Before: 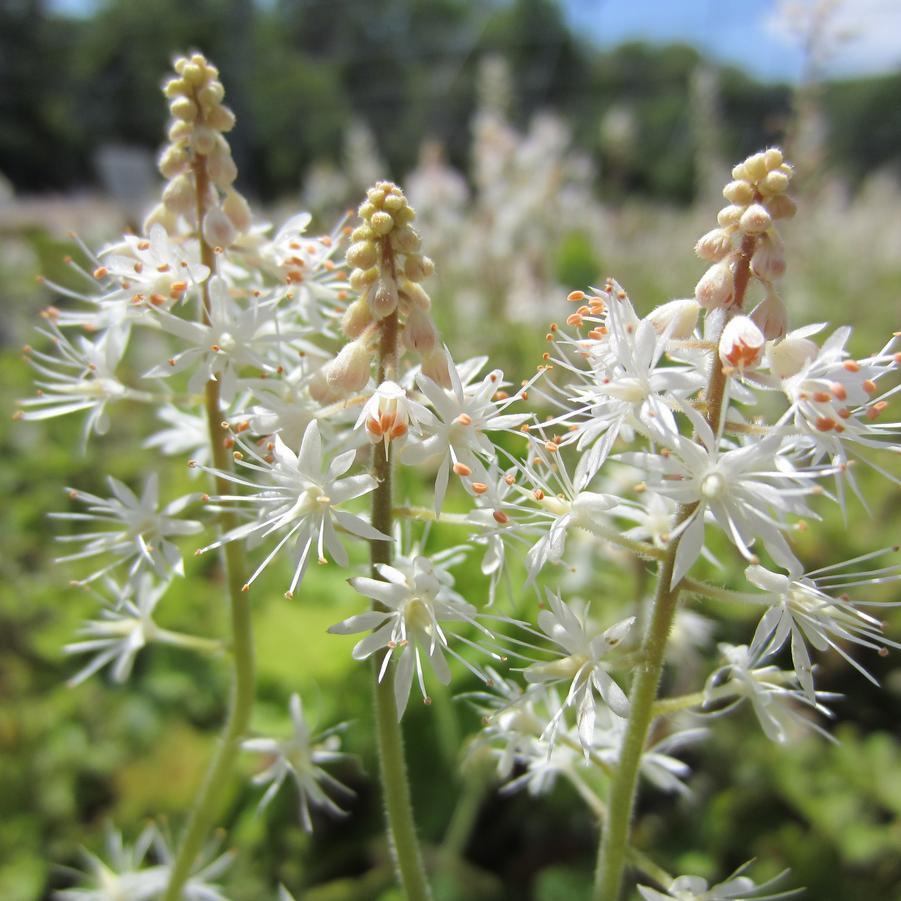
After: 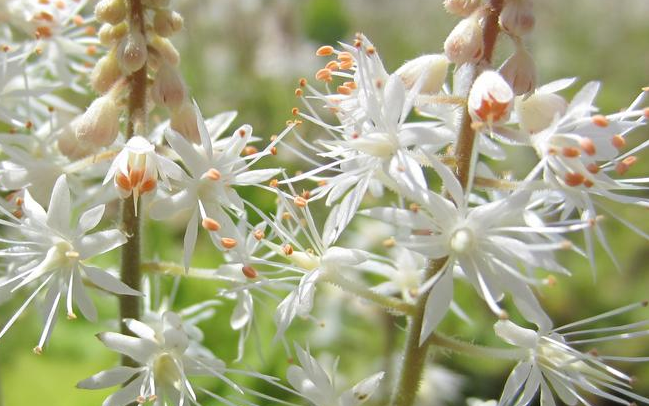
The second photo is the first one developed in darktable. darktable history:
tone equalizer: on, module defaults
crop and rotate: left 27.938%, top 27.193%, bottom 27.73%
